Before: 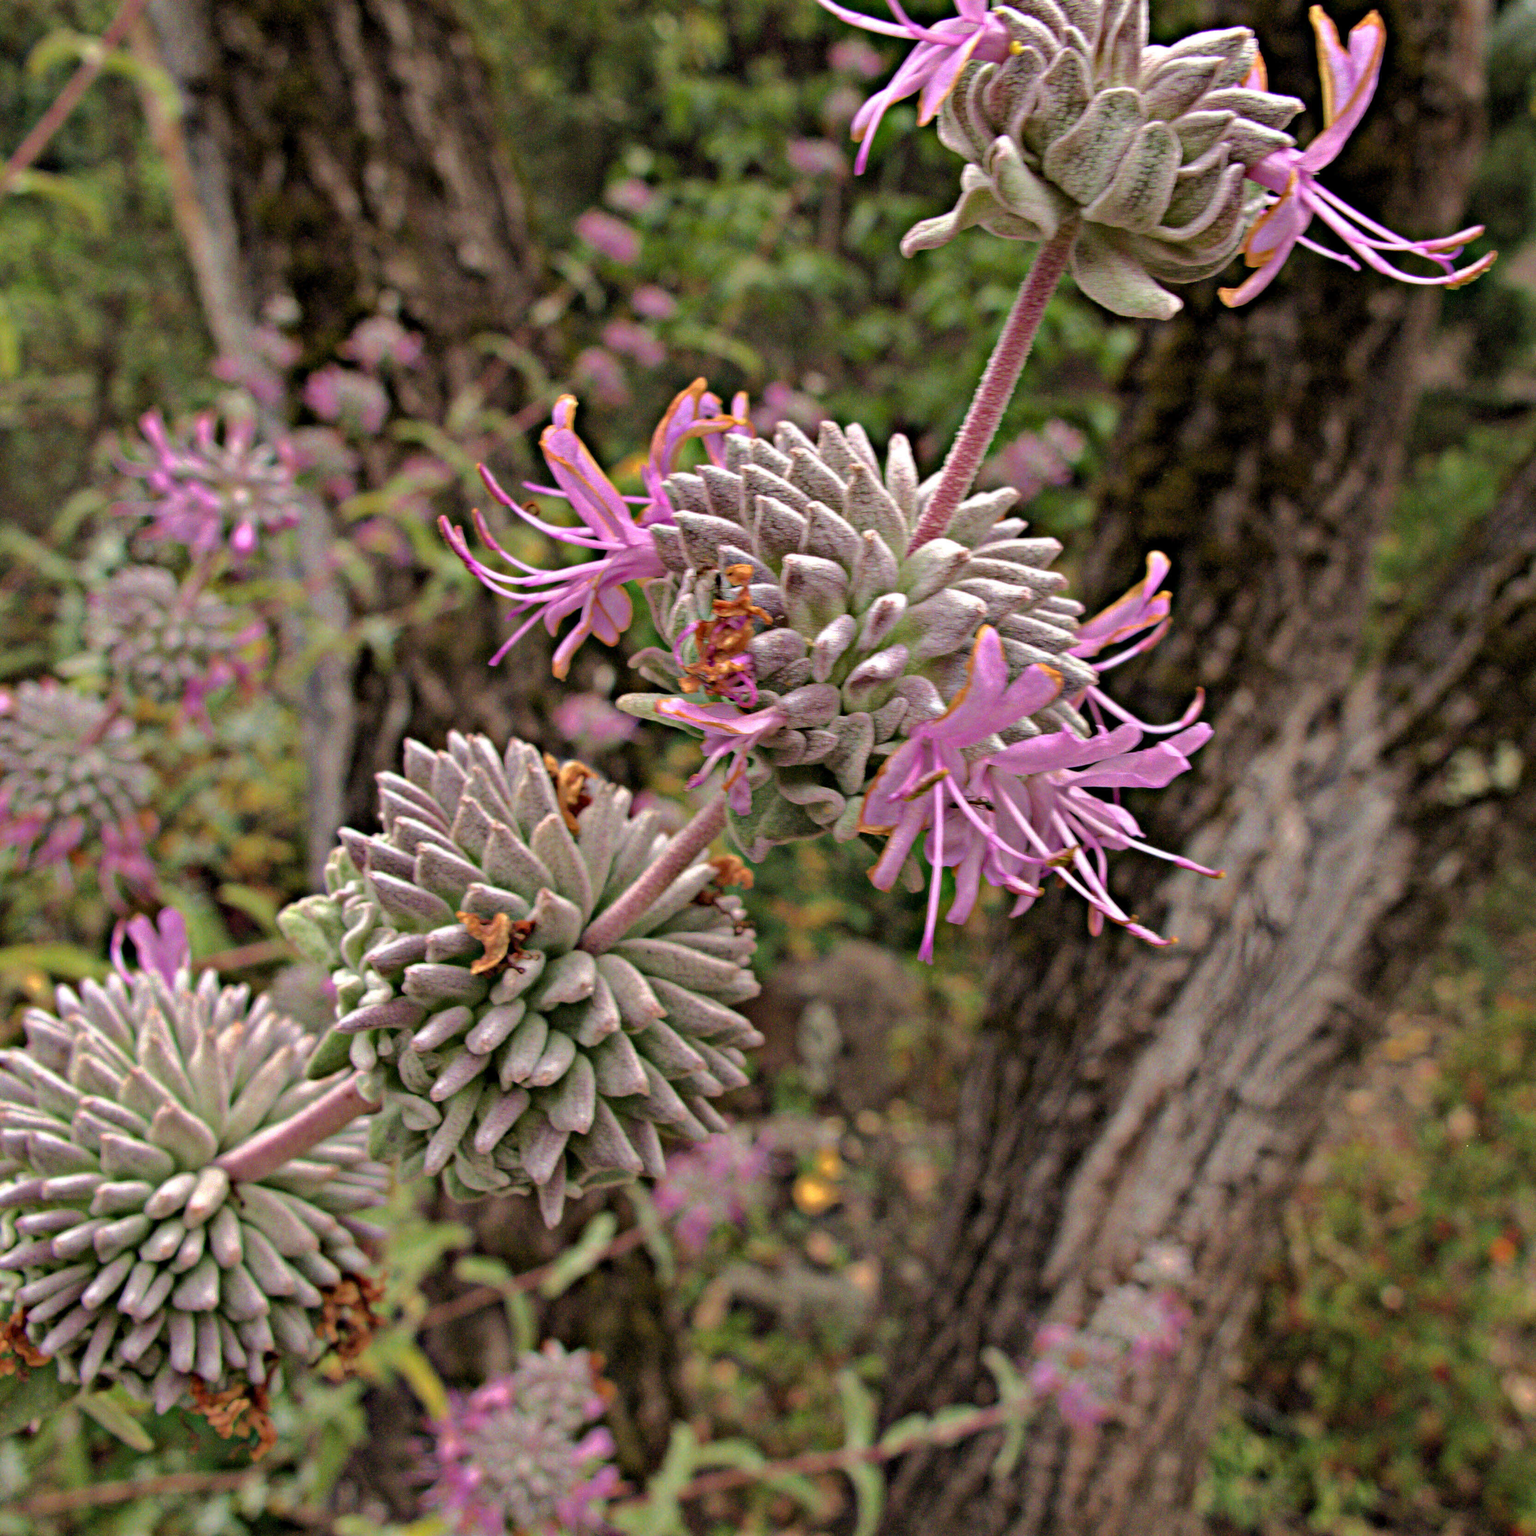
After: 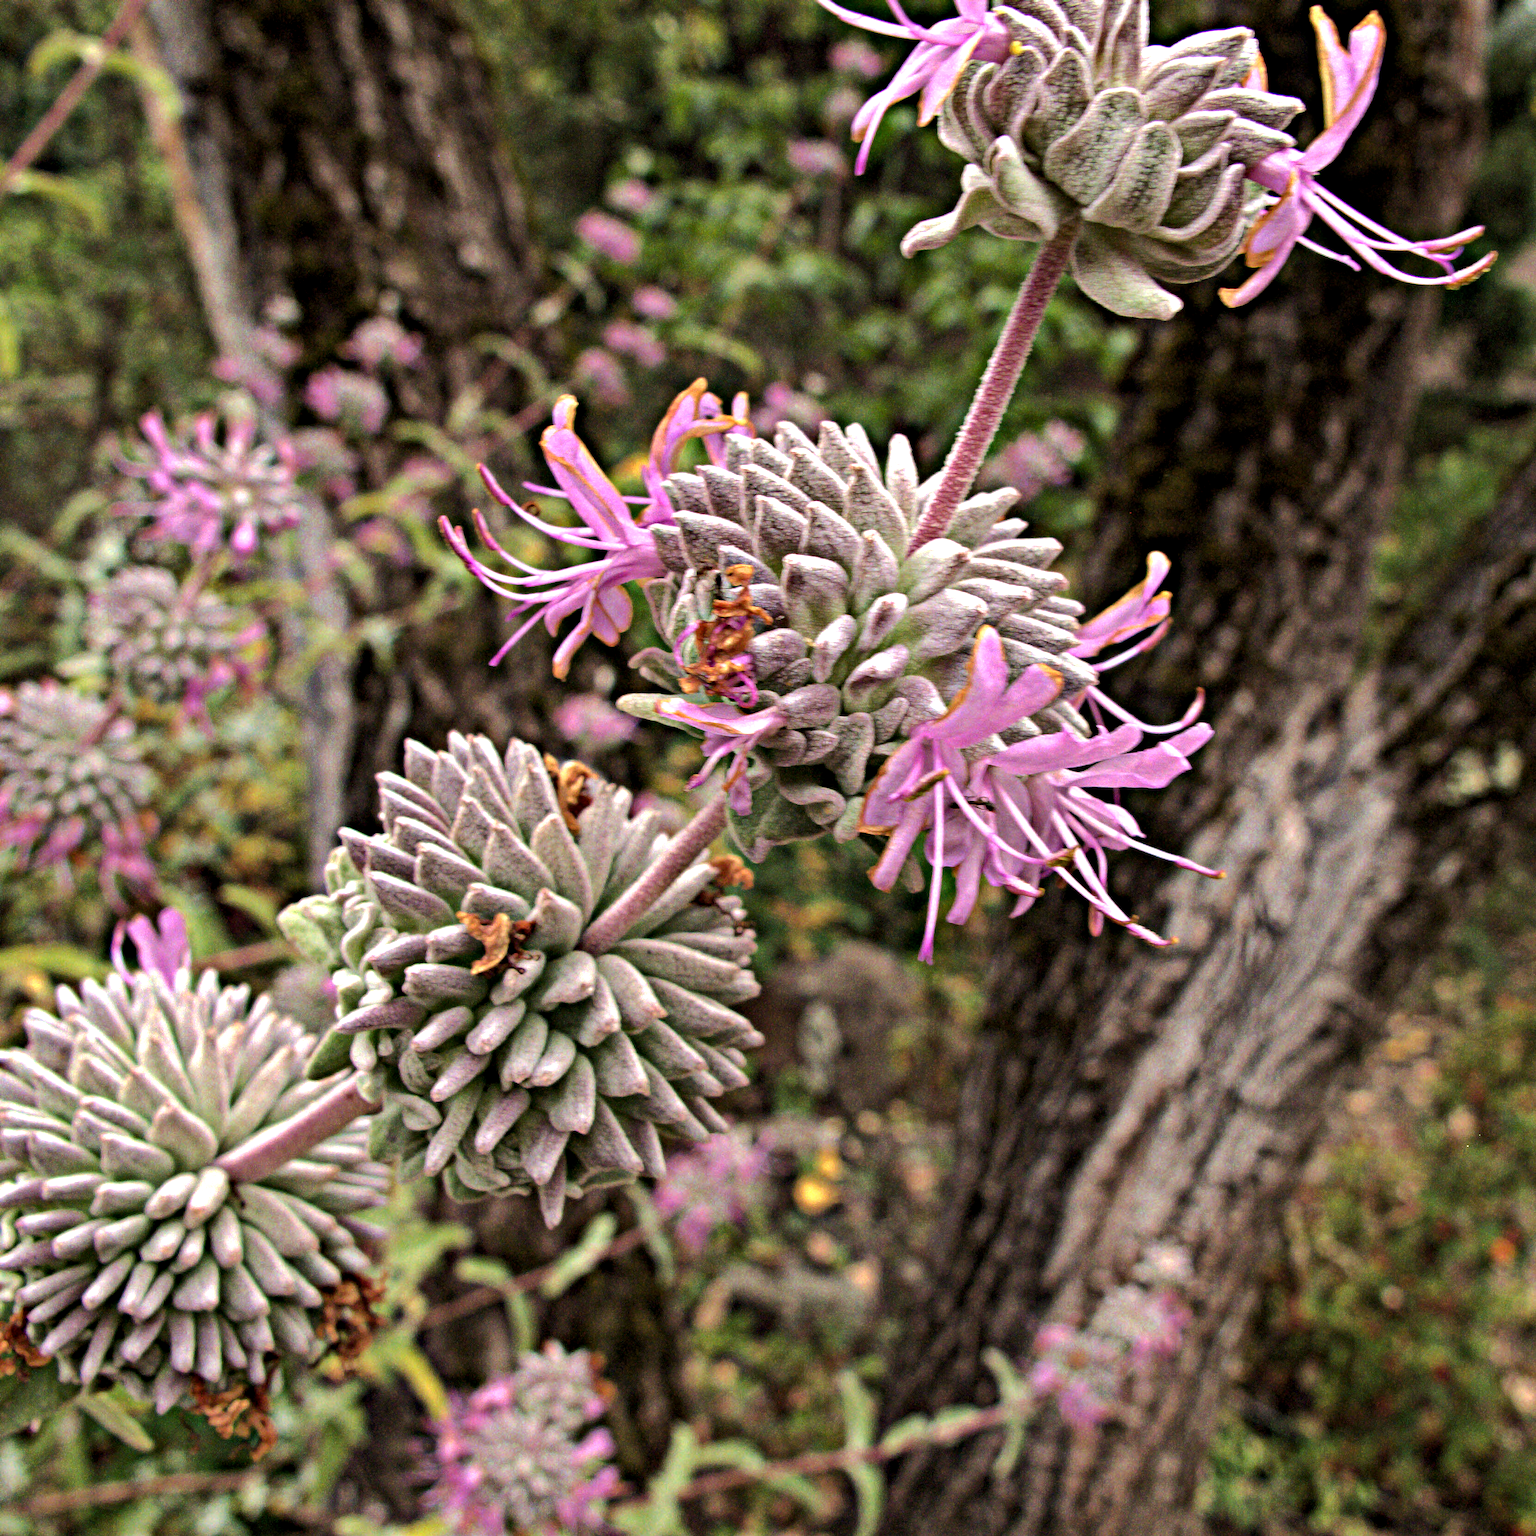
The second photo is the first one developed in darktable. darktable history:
local contrast: highlights 105%, shadows 100%, detail 120%, midtone range 0.2
tone equalizer: -8 EV -0.776 EV, -7 EV -0.74 EV, -6 EV -0.59 EV, -5 EV -0.368 EV, -3 EV 0.389 EV, -2 EV 0.6 EV, -1 EV 0.687 EV, +0 EV 0.78 EV, edges refinement/feathering 500, mask exposure compensation -1.57 EV, preserve details no
